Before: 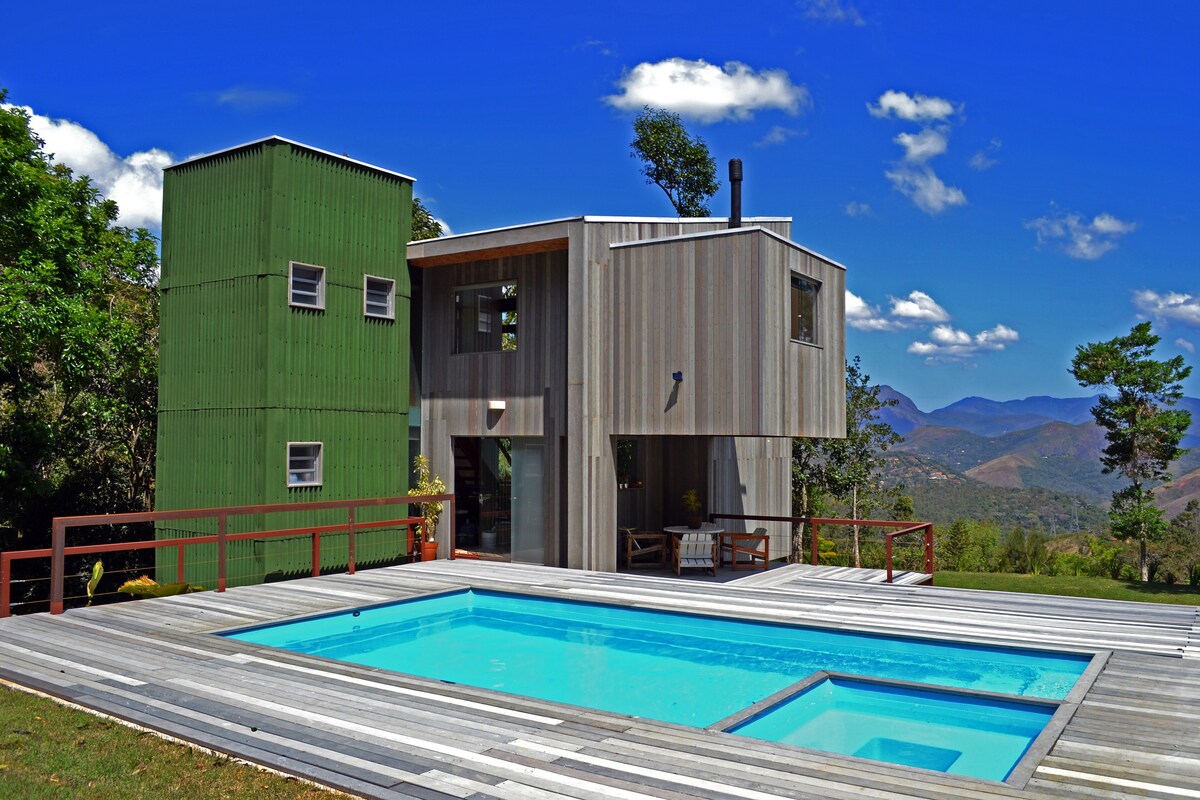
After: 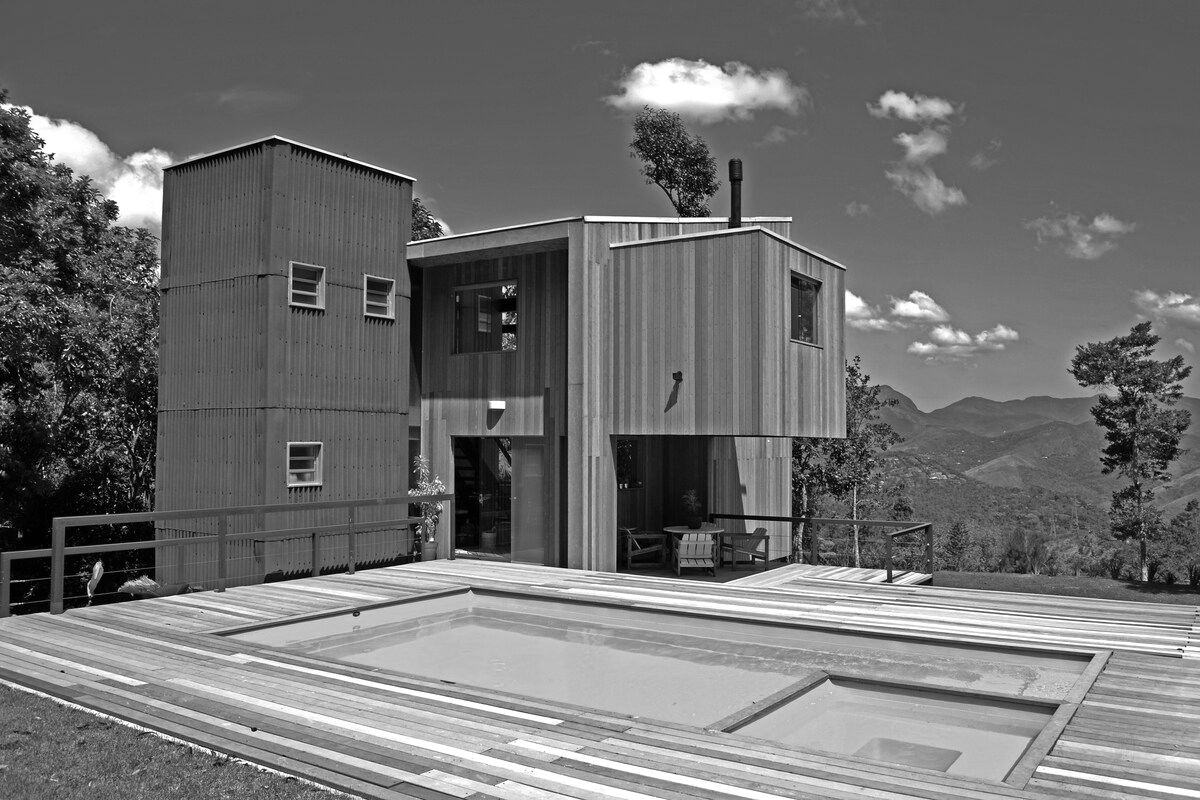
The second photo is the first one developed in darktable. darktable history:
monochrome: on, module defaults
contrast brightness saturation: saturation 0.13
white balance: red 1.066, blue 1.119
